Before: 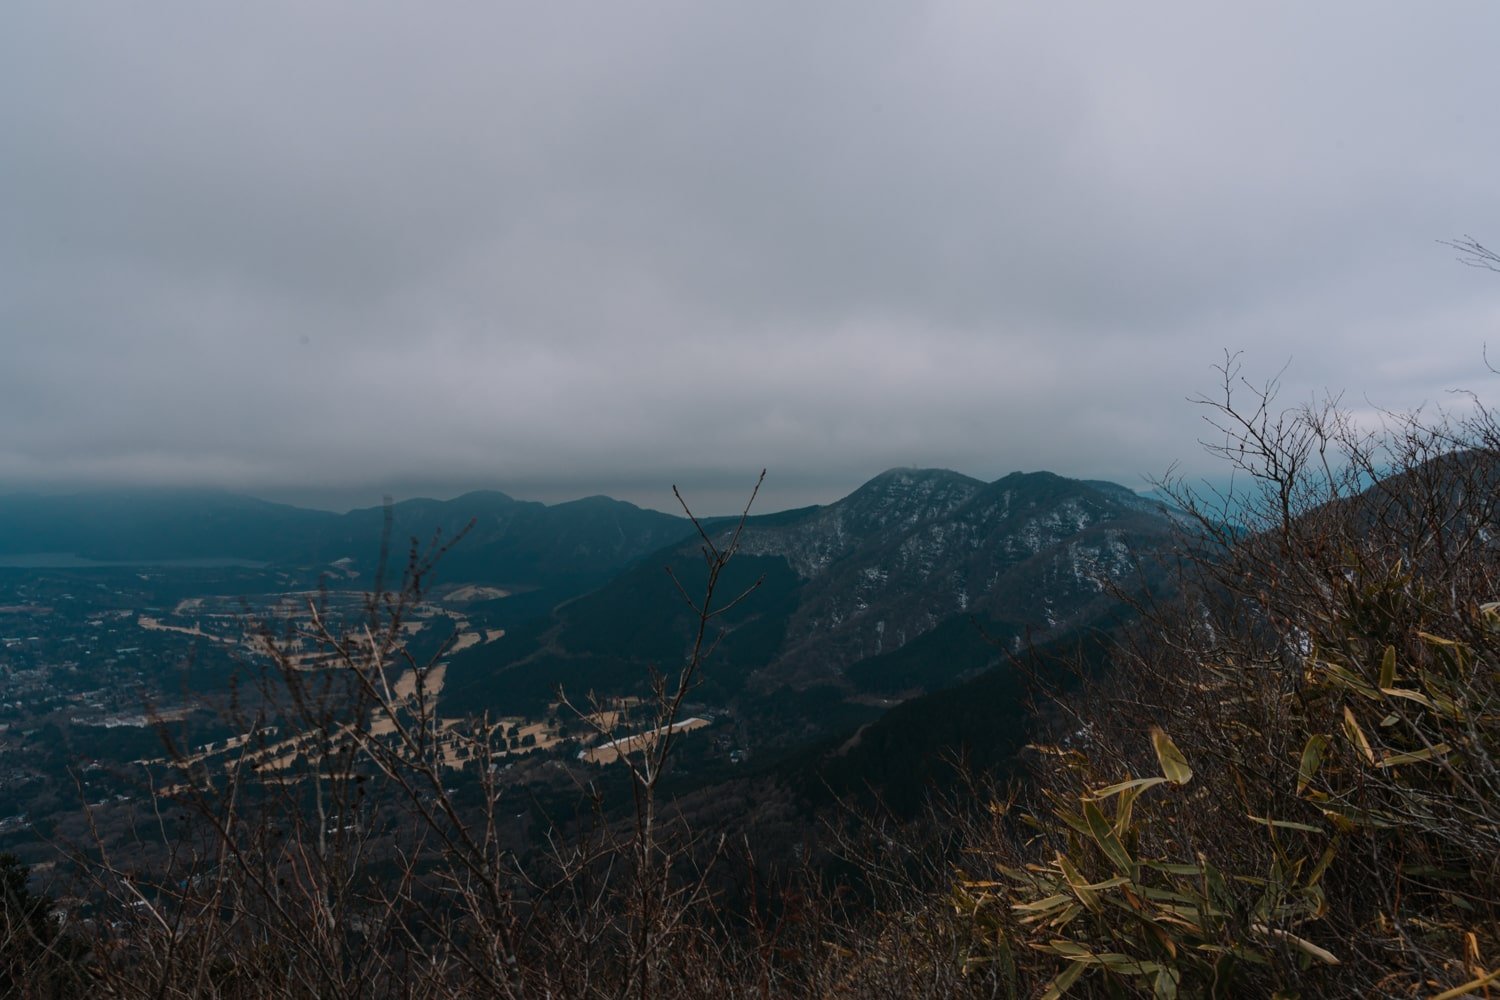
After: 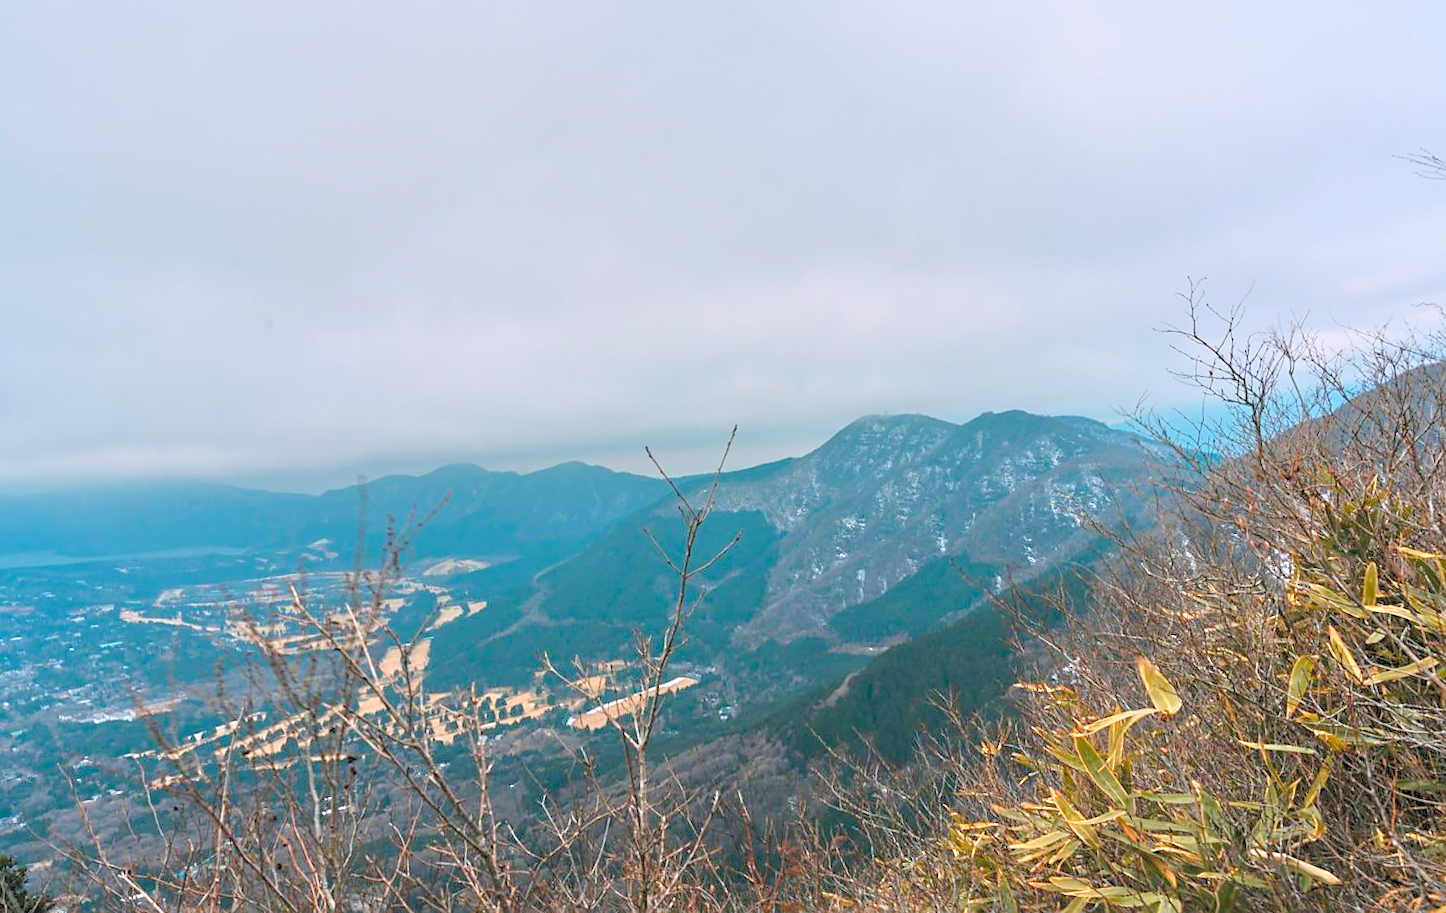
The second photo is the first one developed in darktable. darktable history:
tone curve: curves: ch0 [(0, 0) (0.003, 0.032) (0.011, 0.034) (0.025, 0.039) (0.044, 0.055) (0.069, 0.078) (0.1, 0.111) (0.136, 0.147) (0.177, 0.191) (0.224, 0.238) (0.277, 0.291) (0.335, 0.35) (0.399, 0.41) (0.468, 0.48) (0.543, 0.547) (0.623, 0.621) (0.709, 0.699) (0.801, 0.789) (0.898, 0.884) (1, 1)], preserve colors none
sharpen: radius 1.864, amount 0.398, threshold 1.271
rotate and perspective: rotation -3.52°, crop left 0.036, crop right 0.964, crop top 0.081, crop bottom 0.919
color balance rgb: perceptual saturation grading › global saturation 20%, perceptual saturation grading › highlights -25%, perceptual saturation grading › shadows 25%
exposure: black level correction 0.001, exposure 0.5 EV, compensate exposure bias true, compensate highlight preservation false
tone equalizer: -8 EV 2 EV, -7 EV 2 EV, -6 EV 2 EV, -5 EV 2 EV, -4 EV 2 EV, -3 EV 1.5 EV, -2 EV 1 EV, -1 EV 0.5 EV
contrast brightness saturation: contrast 0.1, brightness 0.3, saturation 0.14
